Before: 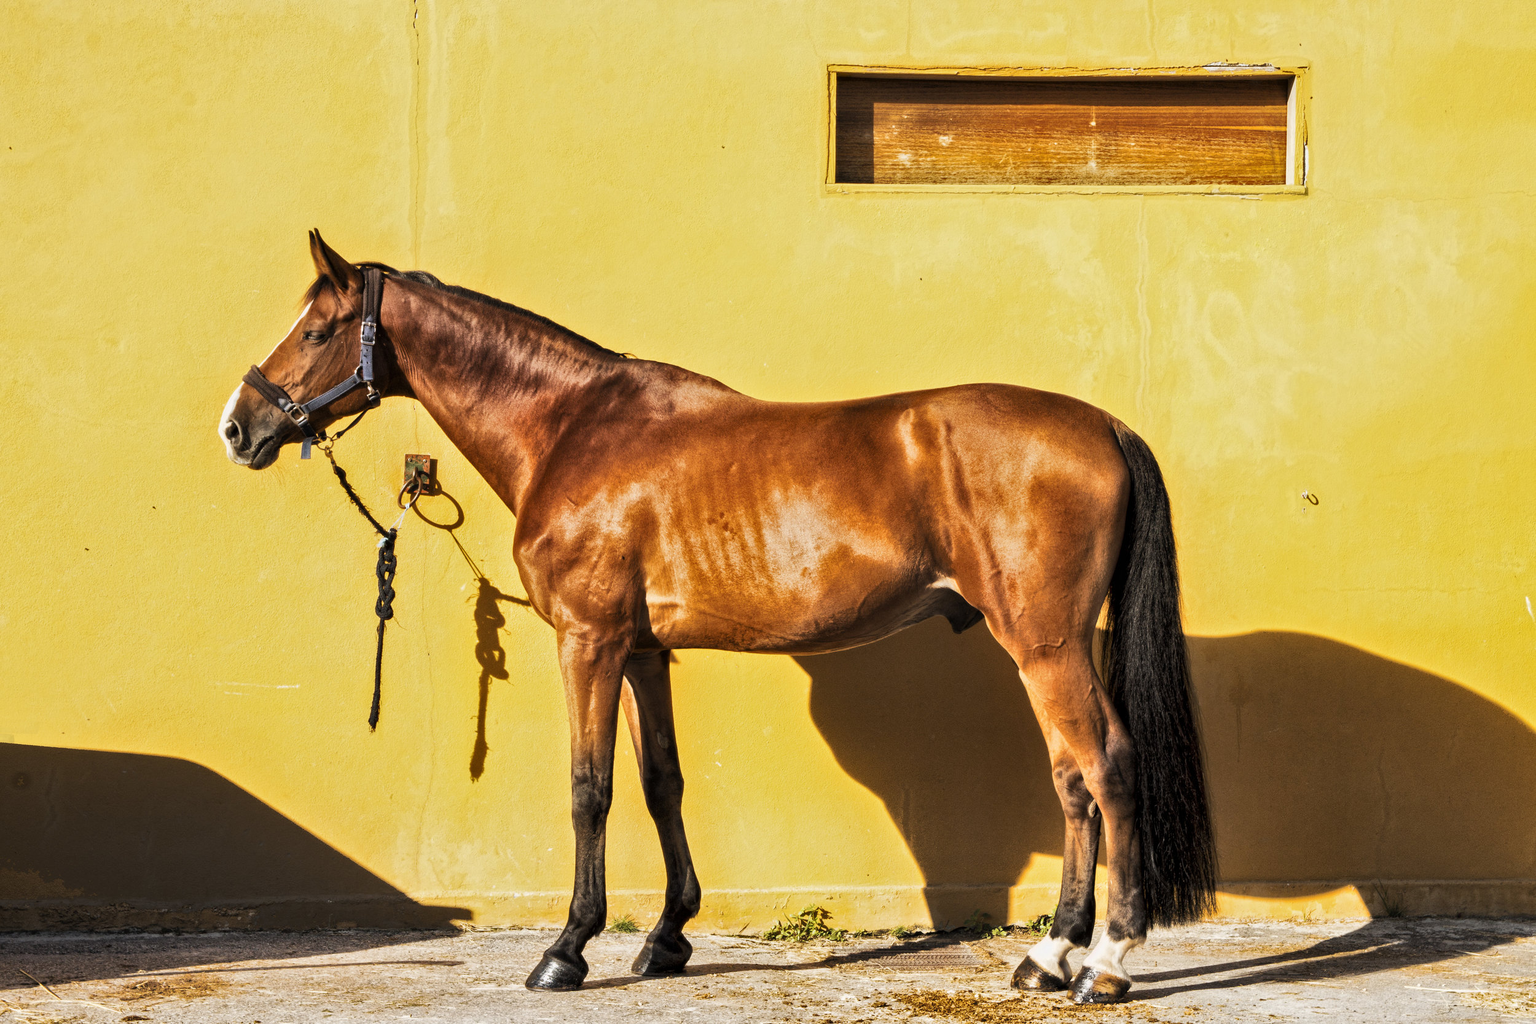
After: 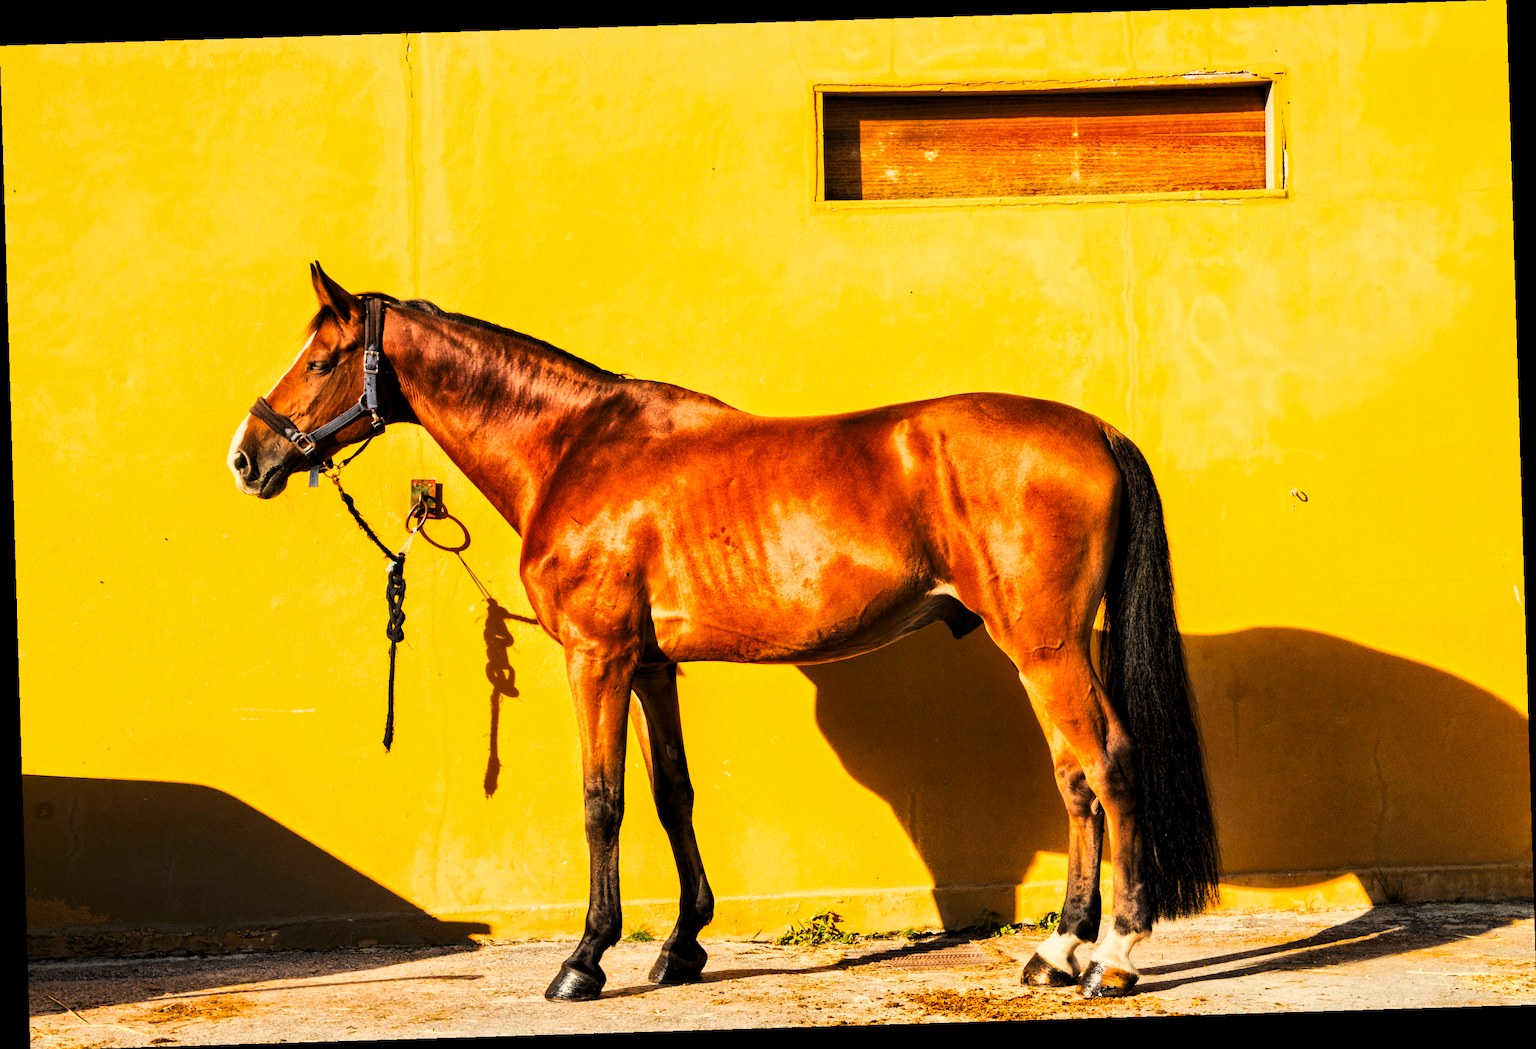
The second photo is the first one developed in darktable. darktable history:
rotate and perspective: rotation -1.75°, automatic cropping off
color correction: saturation 1.32
white balance: red 1.029, blue 0.92
tone curve: curves: ch0 [(0.021, 0) (0.104, 0.052) (0.496, 0.526) (0.737, 0.783) (1, 1)], color space Lab, linked channels, preserve colors none
